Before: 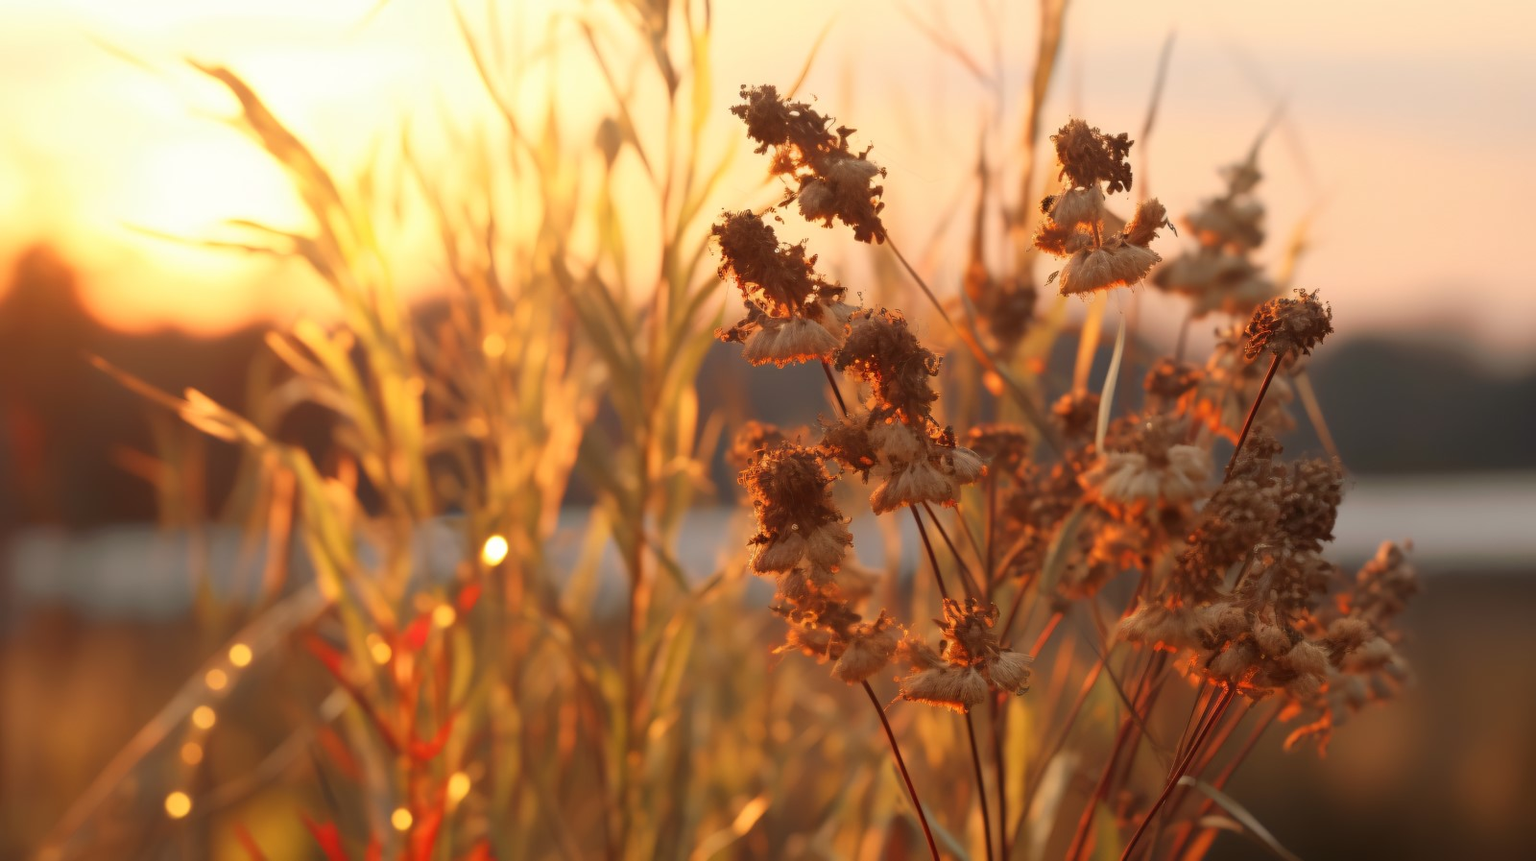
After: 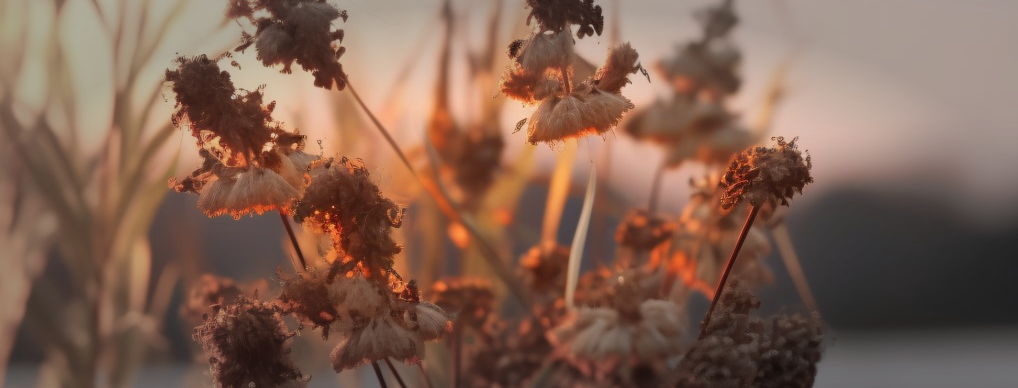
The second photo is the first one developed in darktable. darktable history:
white balance: red 1, blue 1
crop: left 36.005%, top 18.293%, right 0.31%, bottom 38.444%
vignetting: fall-off start 48.41%, automatic ratio true, width/height ratio 1.29, unbound false
color calibration: illuminant as shot in camera, x 0.366, y 0.378, temperature 4425.7 K, saturation algorithm version 1 (2020)
